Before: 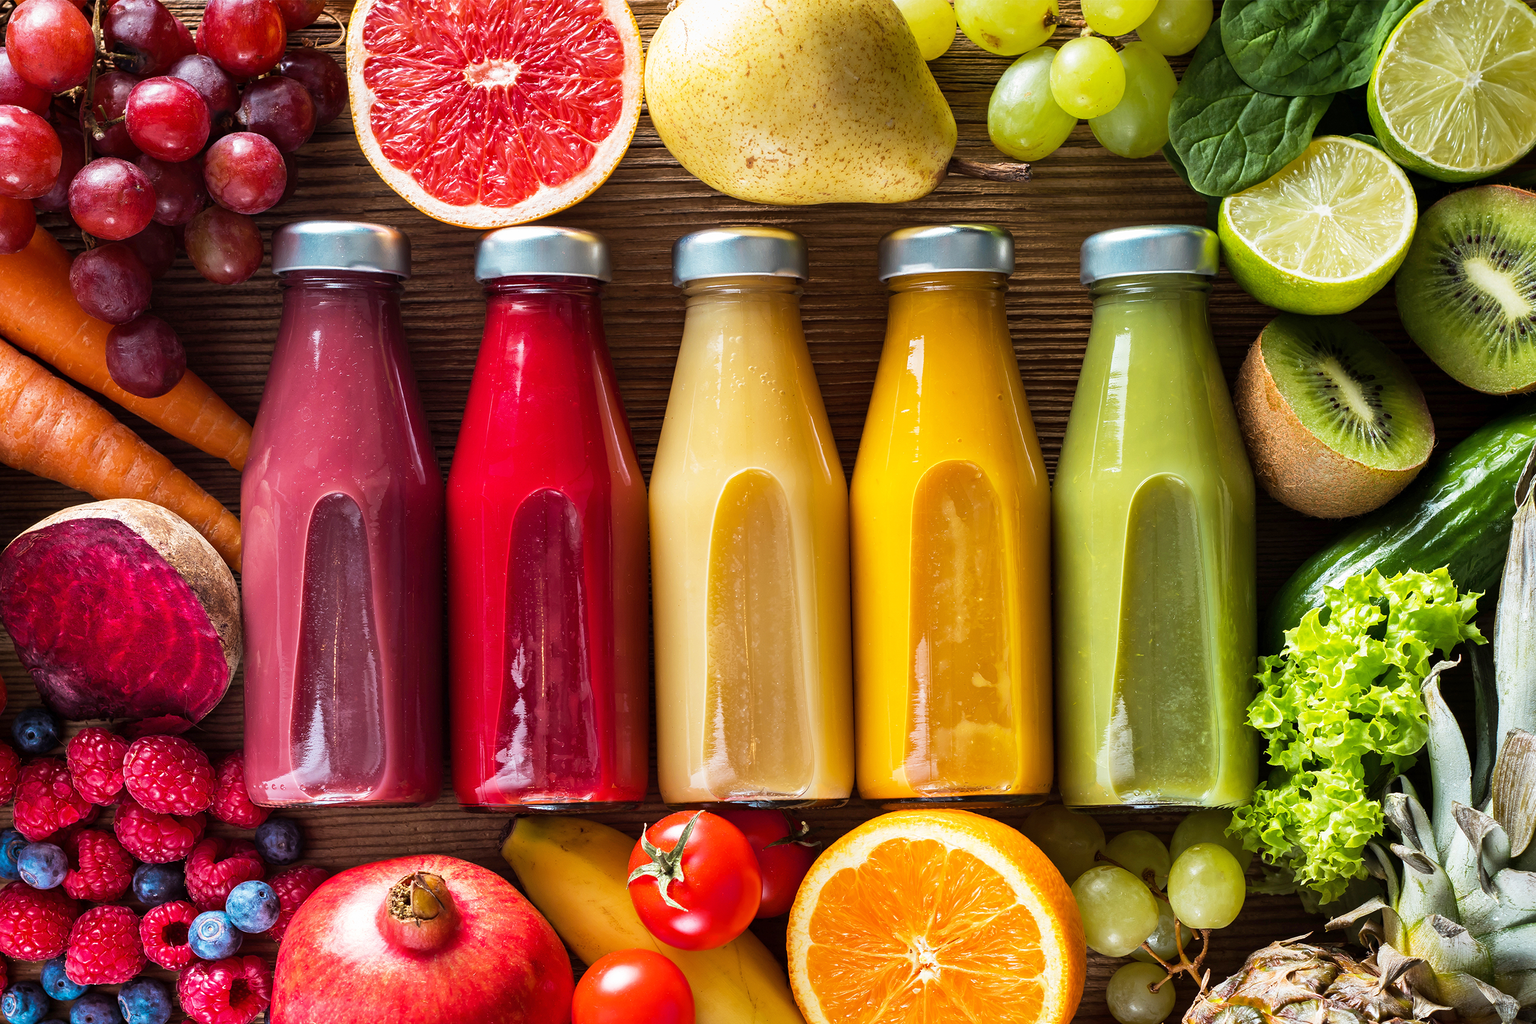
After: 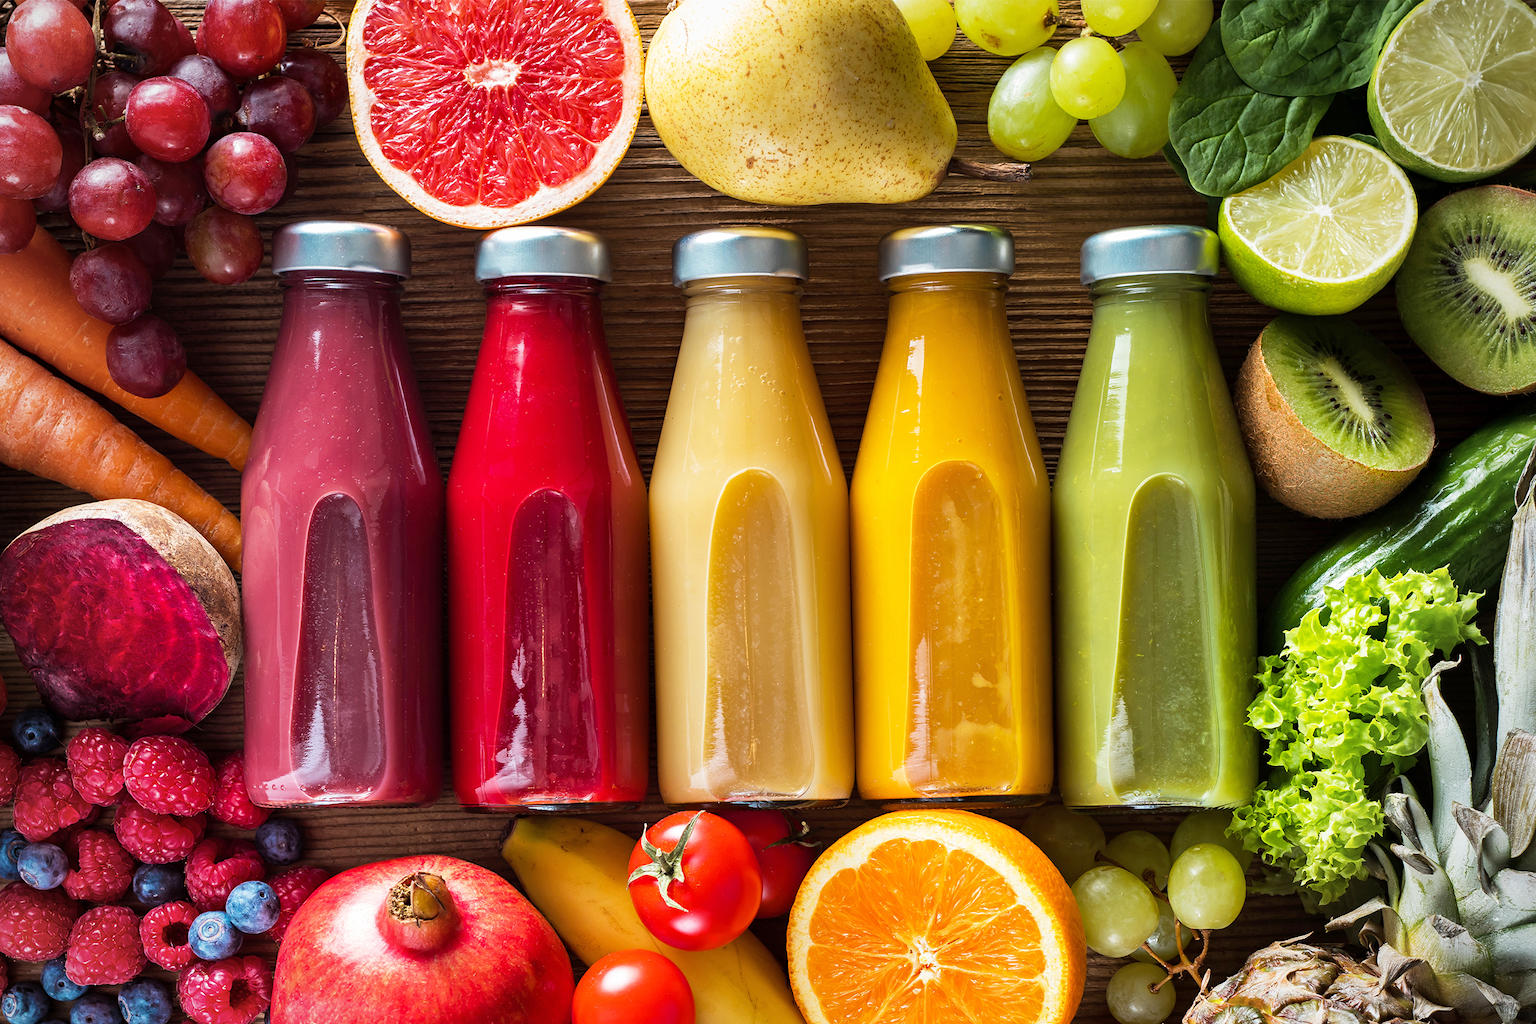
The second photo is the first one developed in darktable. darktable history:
vignetting: fall-off radius 81.54%
